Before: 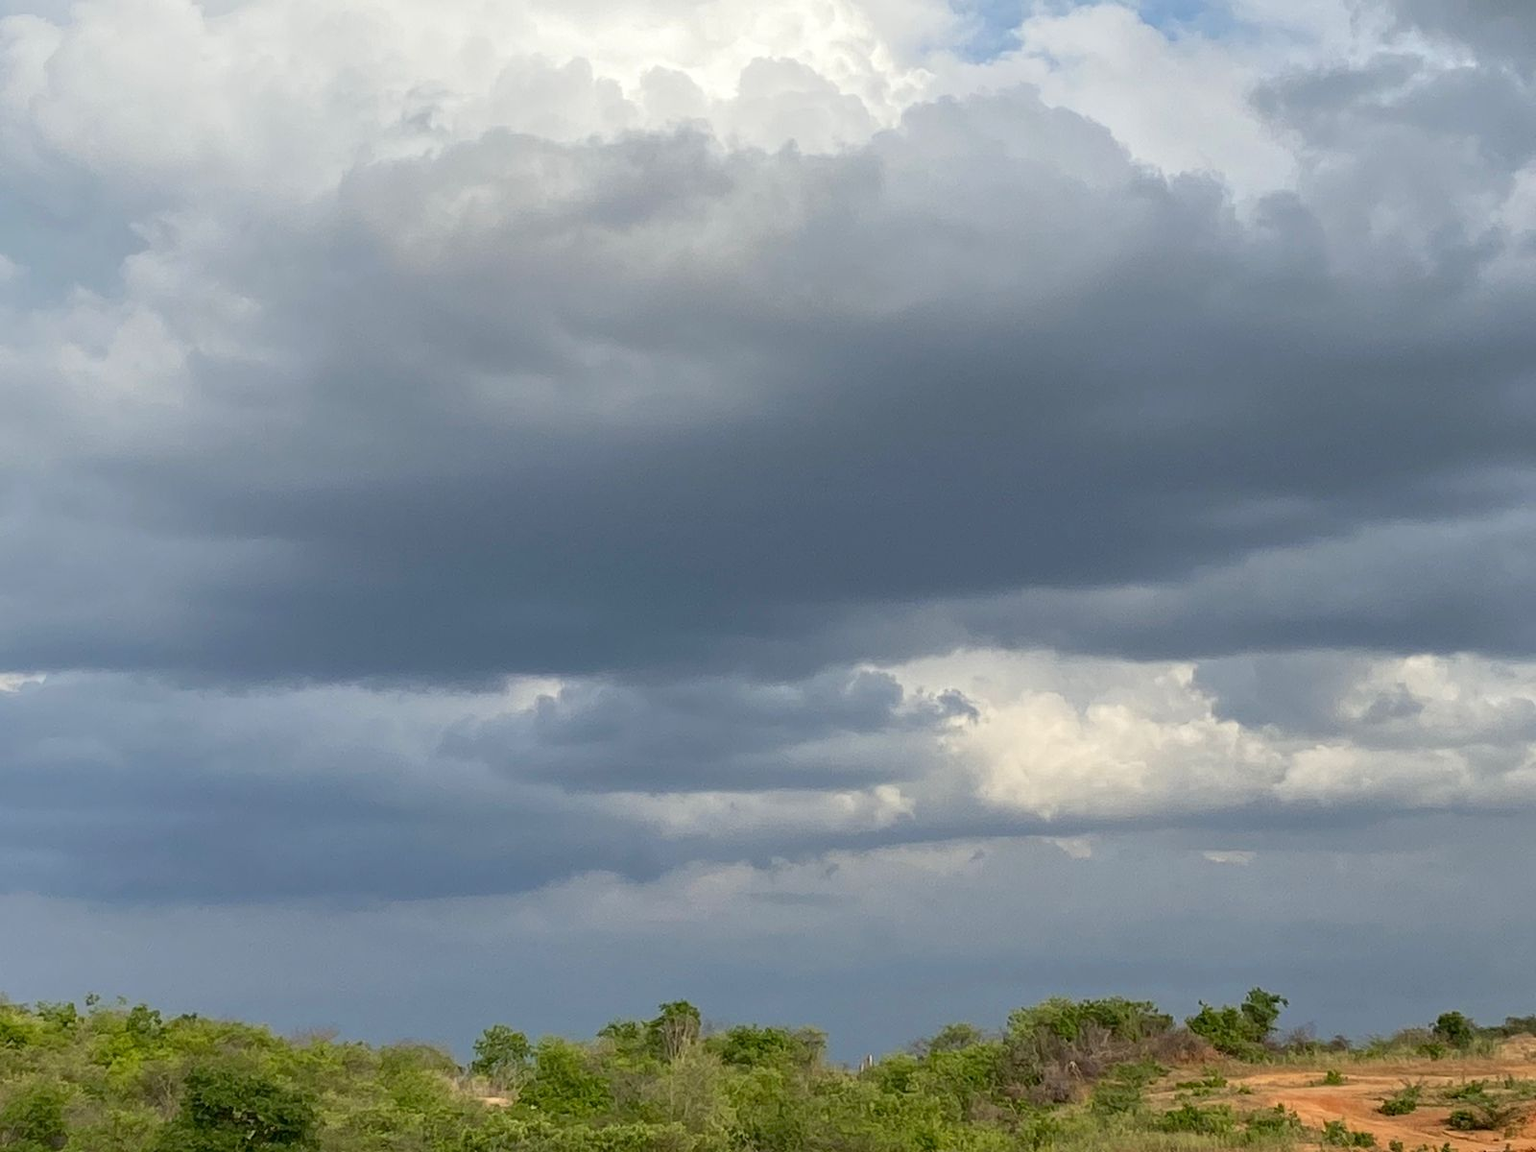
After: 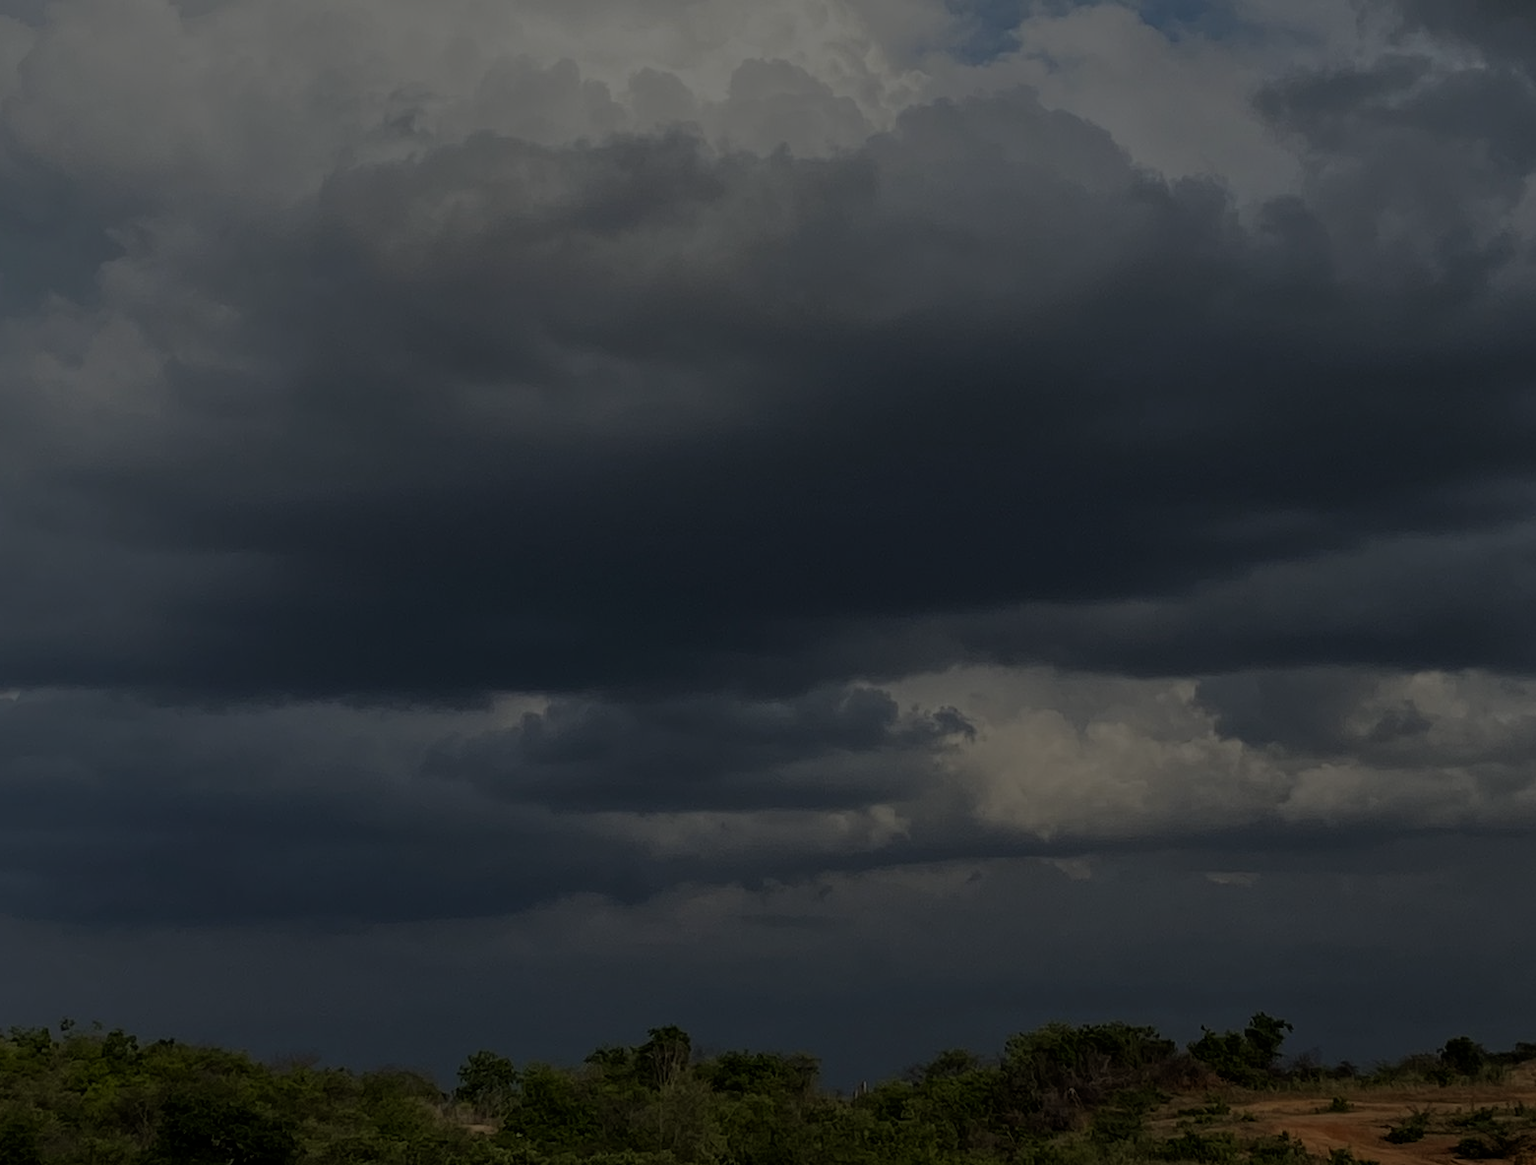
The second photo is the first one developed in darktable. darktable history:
exposure: exposure -2.446 EV, compensate highlight preservation false
filmic rgb: black relative exposure -7.65 EV, white relative exposure 4.56 EV, hardness 3.61
graduated density: rotation -180°, offset 24.95
crop and rotate: left 1.774%, right 0.633%, bottom 1.28%
